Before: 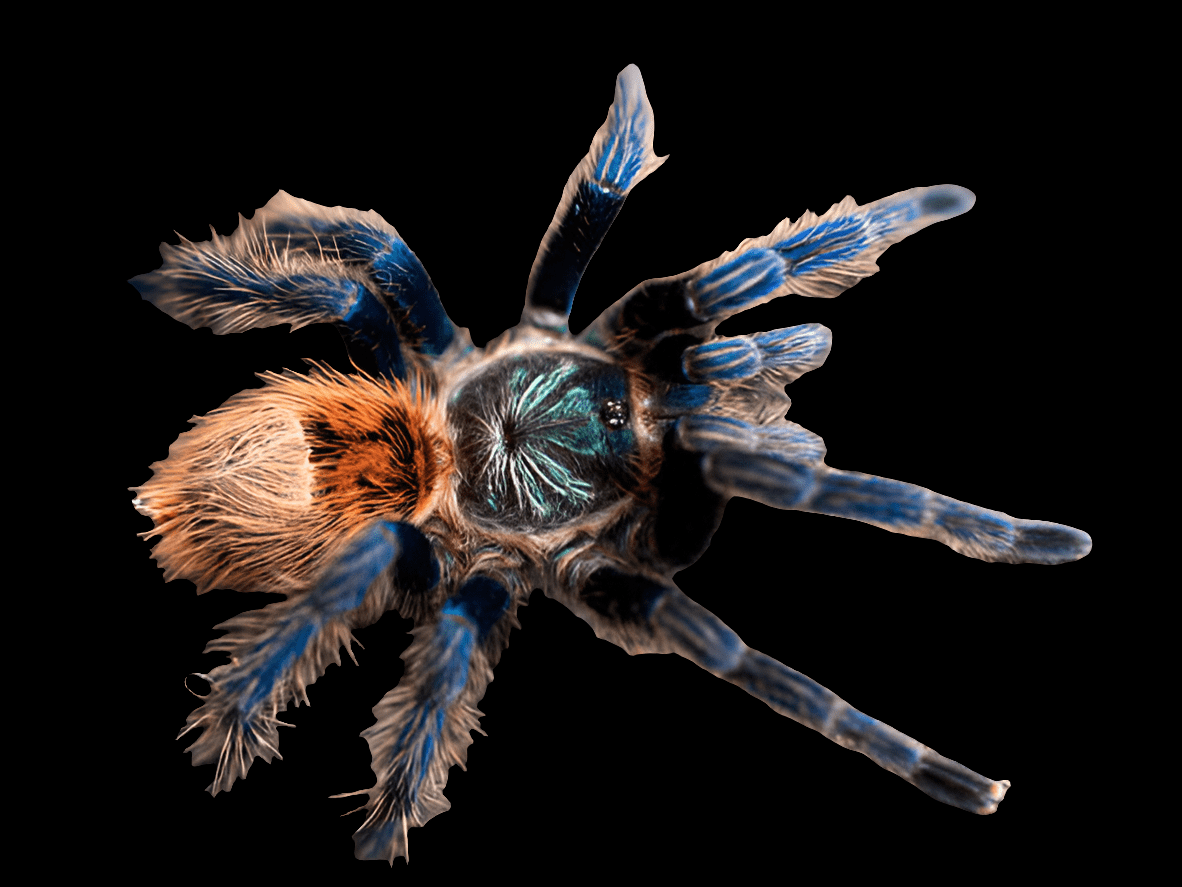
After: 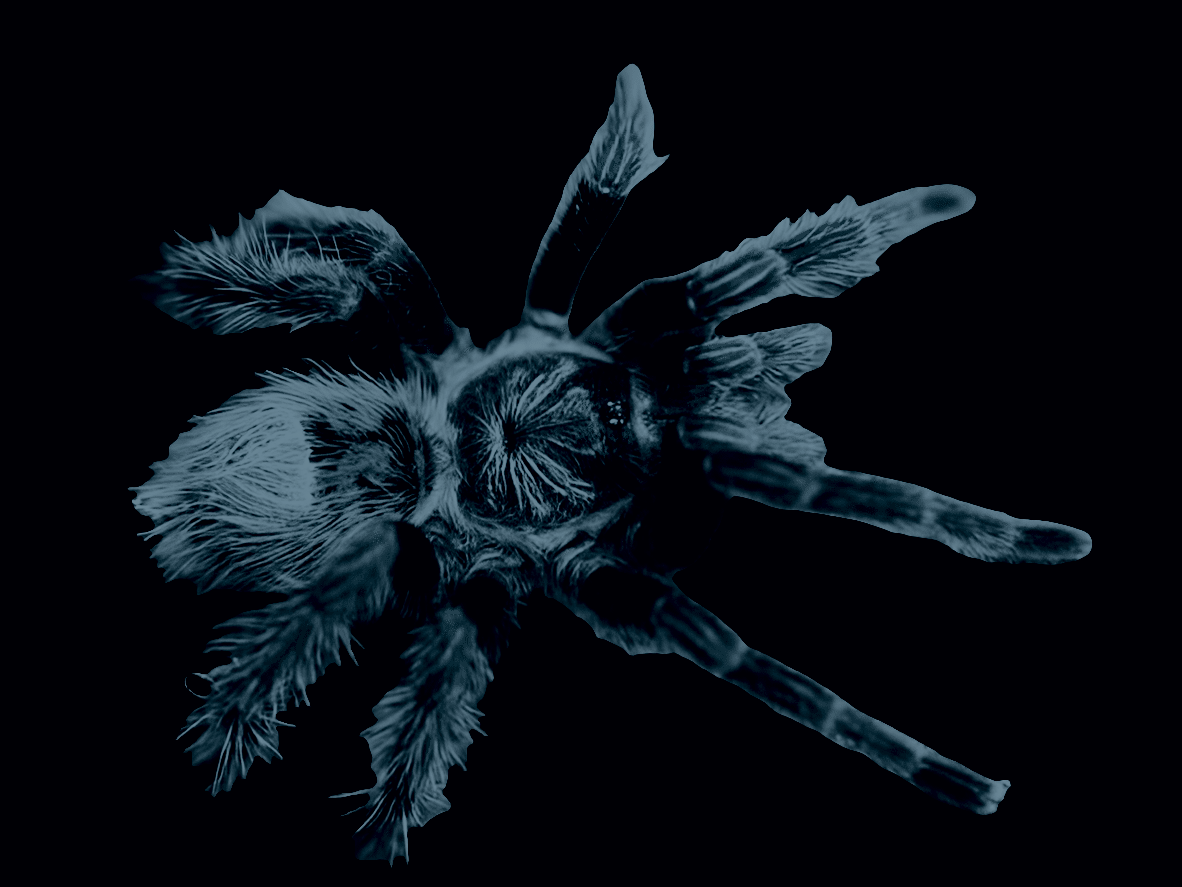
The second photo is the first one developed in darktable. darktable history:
exposure: black level correction 0.001, compensate highlight preservation false
base curve: curves: ch0 [(0, 0) (0.007, 0.004) (0.027, 0.03) (0.046, 0.07) (0.207, 0.54) (0.442, 0.872) (0.673, 0.972) (1, 1)], preserve colors none
color balance rgb: shadows lift › luminance -7.7%, shadows lift › chroma 2.13%, shadows lift › hue 165.27°, power › luminance -7.77%, power › chroma 1.34%, power › hue 330.55°, highlights gain › luminance -33.33%, highlights gain › chroma 5.68%, highlights gain › hue 217.2°, global offset › luminance -0.33%, global offset › chroma 0.11%, global offset › hue 165.27°, perceptual saturation grading › global saturation 27.72%, perceptual saturation grading › highlights -25%, perceptual saturation grading › mid-tones 25%, perceptual saturation grading › shadows 50%
colorize: hue 194.4°, saturation 29%, source mix 61.75%, lightness 3.98%, version 1
